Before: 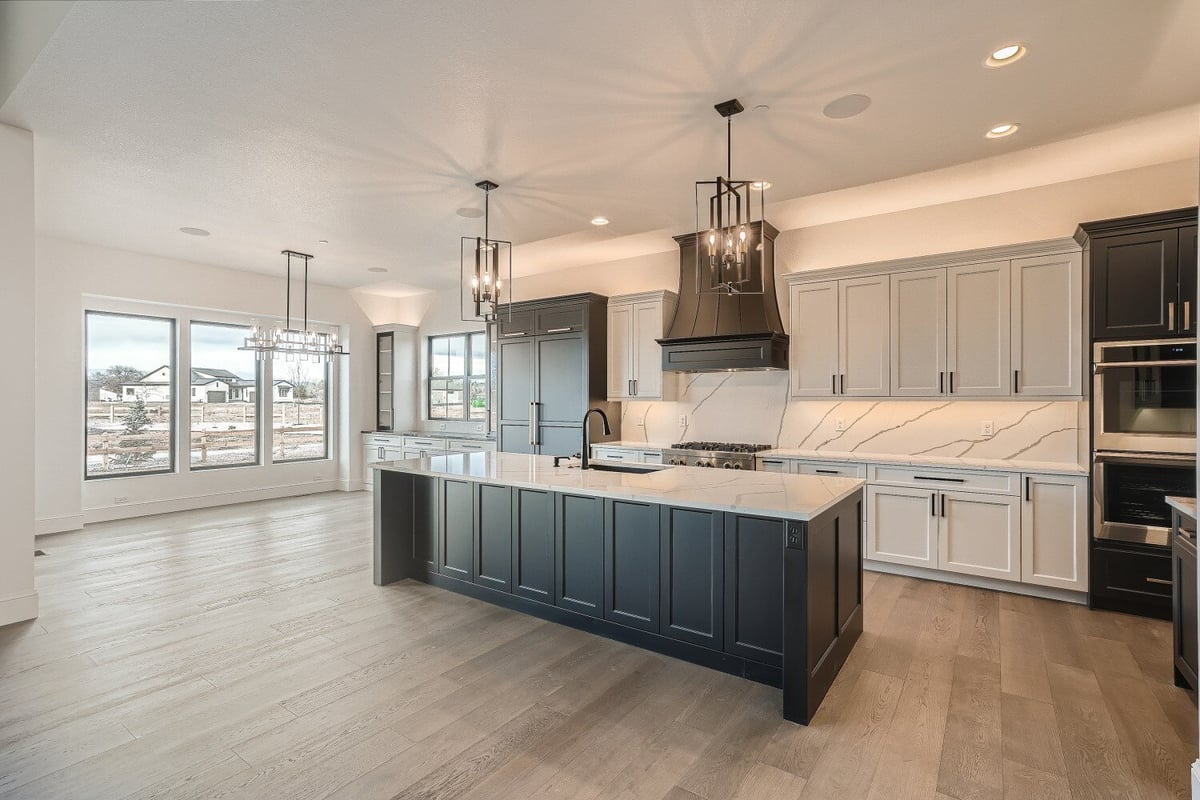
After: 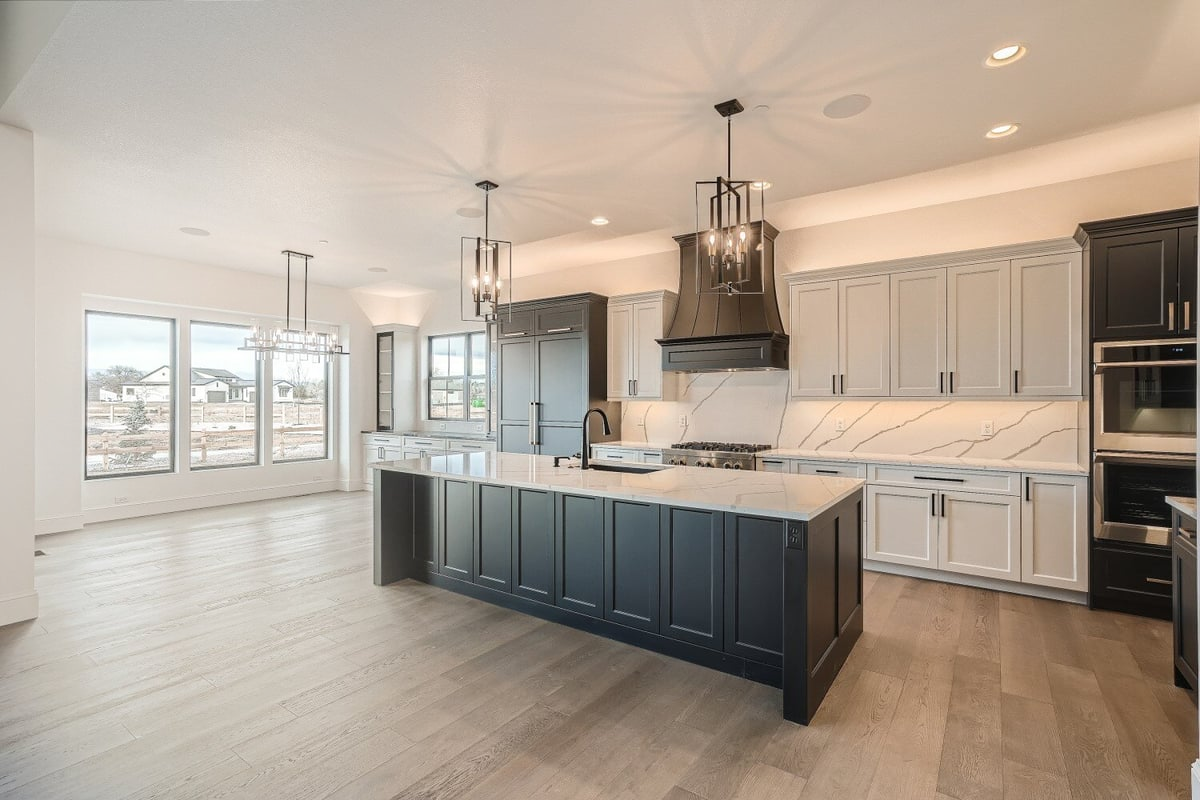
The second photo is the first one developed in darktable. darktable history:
shadows and highlights: shadows -25.58, highlights 50.07, soften with gaussian
